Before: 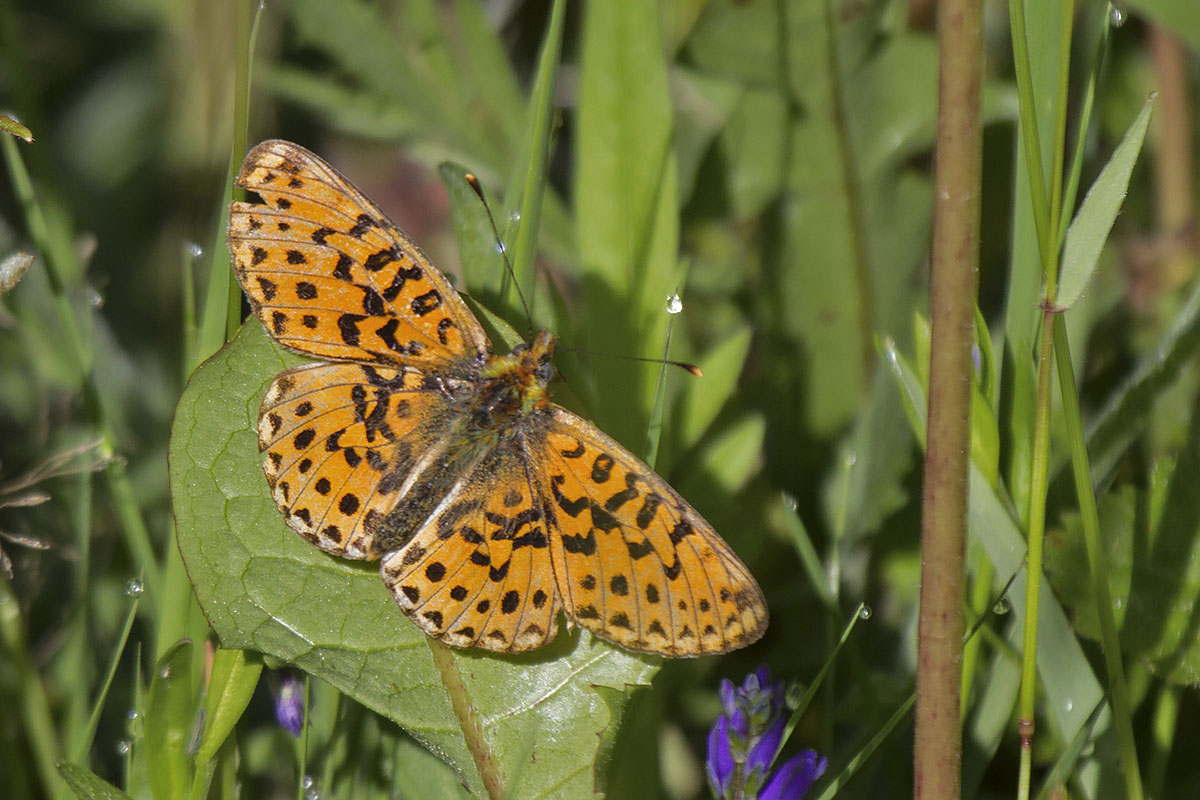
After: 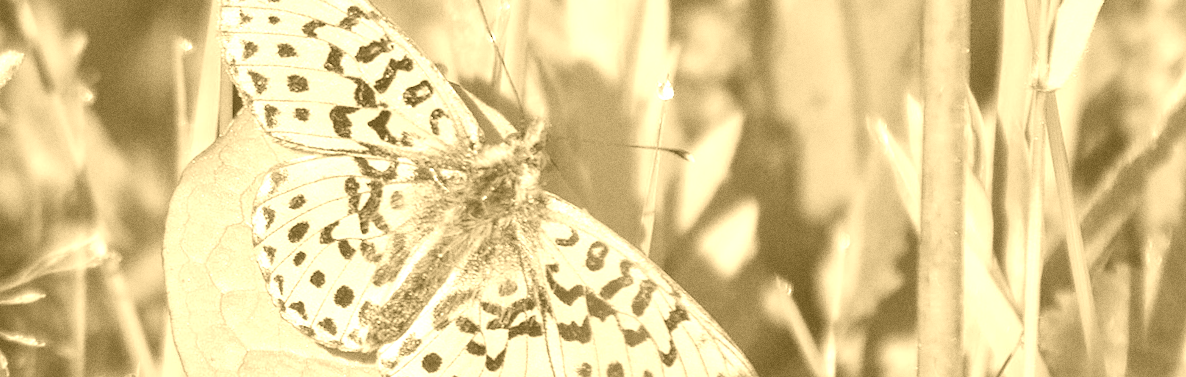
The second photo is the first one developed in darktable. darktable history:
contrast brightness saturation: contrast 0.14, brightness 0.21
rotate and perspective: rotation -1°, crop left 0.011, crop right 0.989, crop top 0.025, crop bottom 0.975
crop and rotate: top 26.056%, bottom 25.543%
colorize: hue 36°, source mix 100%
color contrast: green-magenta contrast 0.85, blue-yellow contrast 1.25, unbound 0
grain: coarseness 0.09 ISO
